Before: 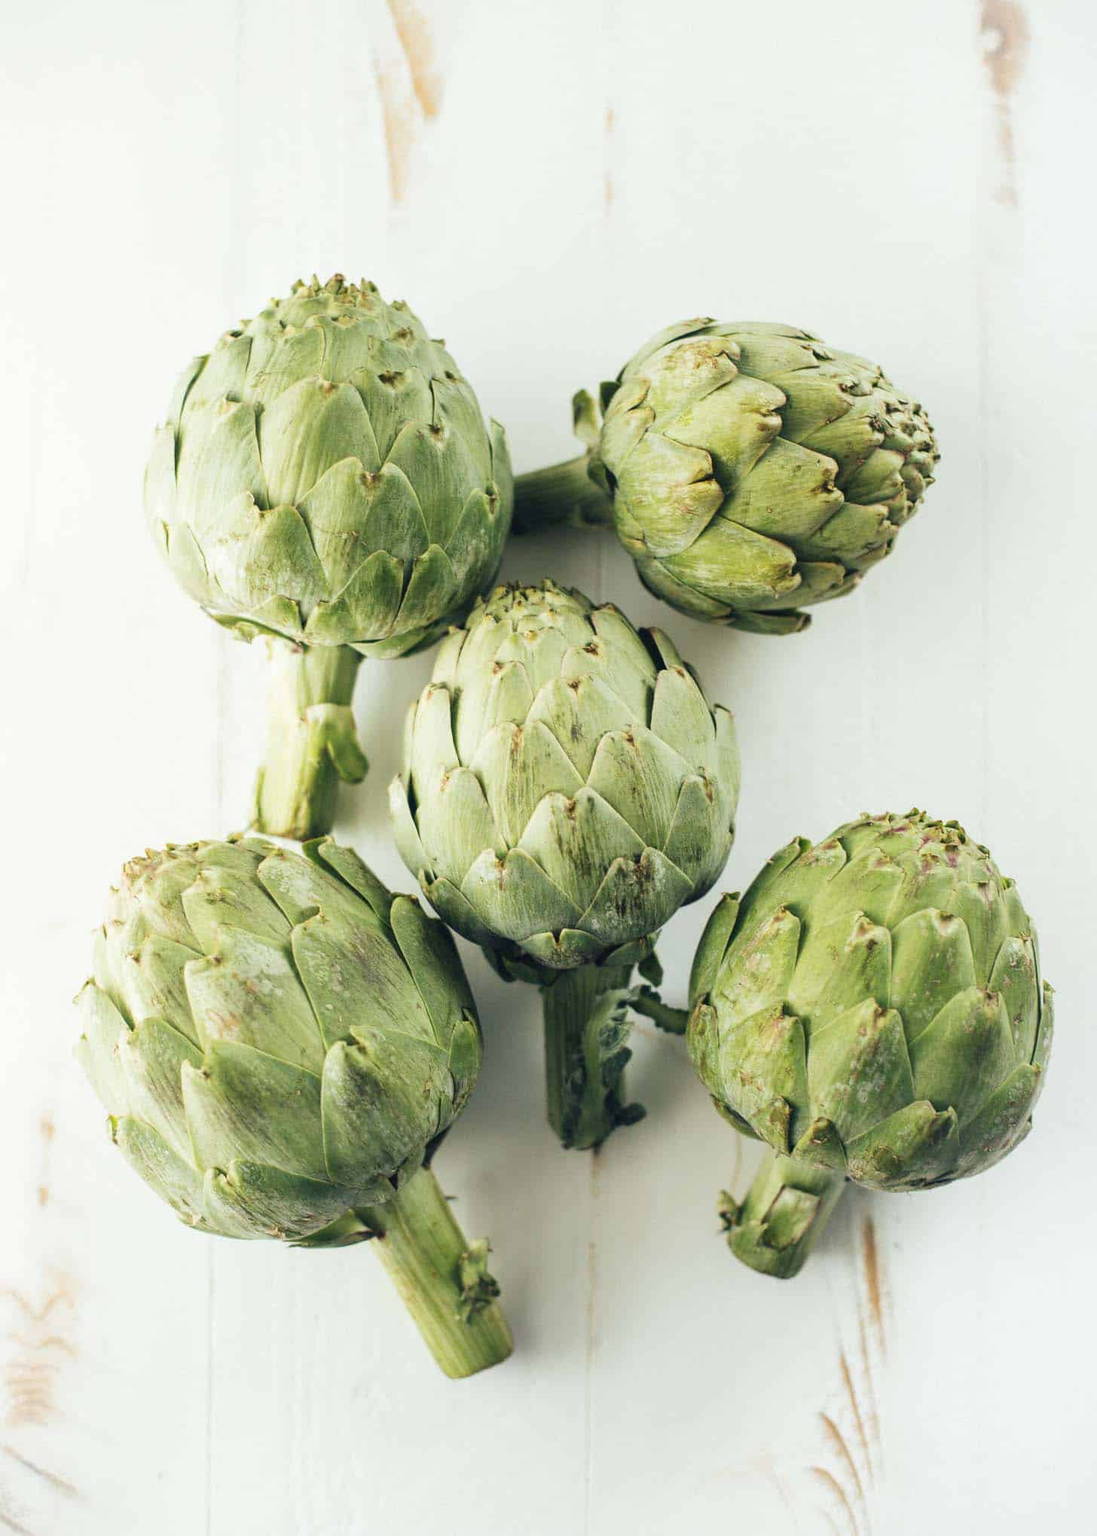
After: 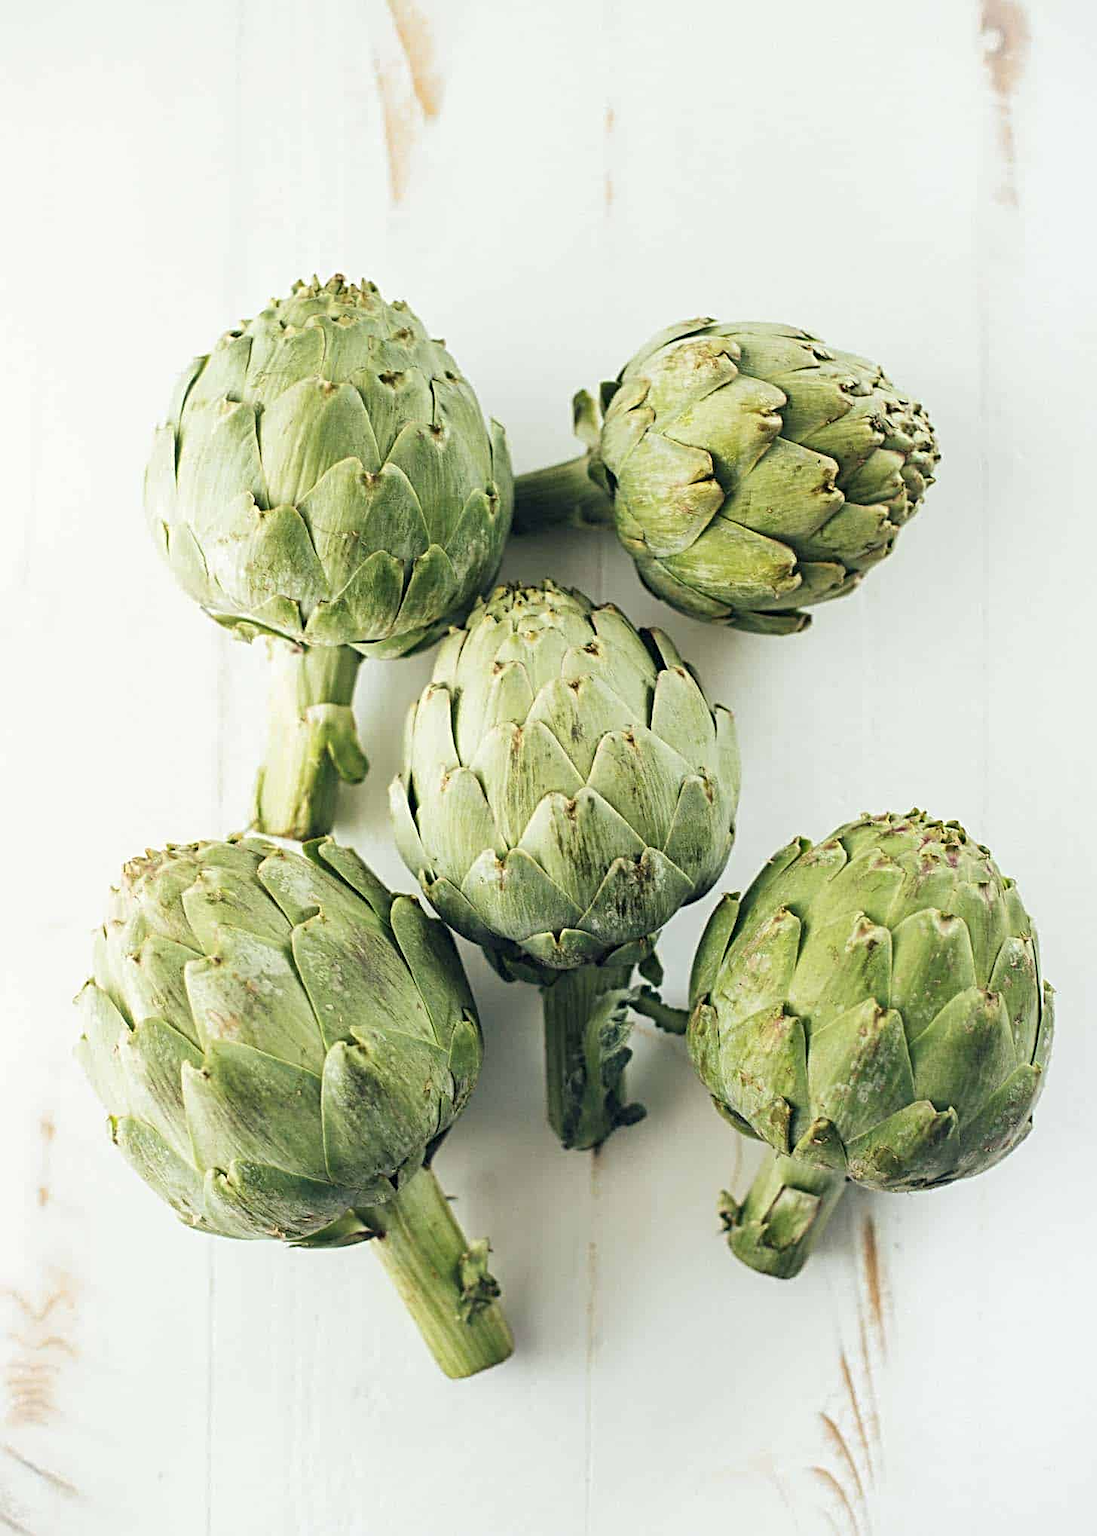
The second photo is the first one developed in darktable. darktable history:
sharpen: radius 3.963
